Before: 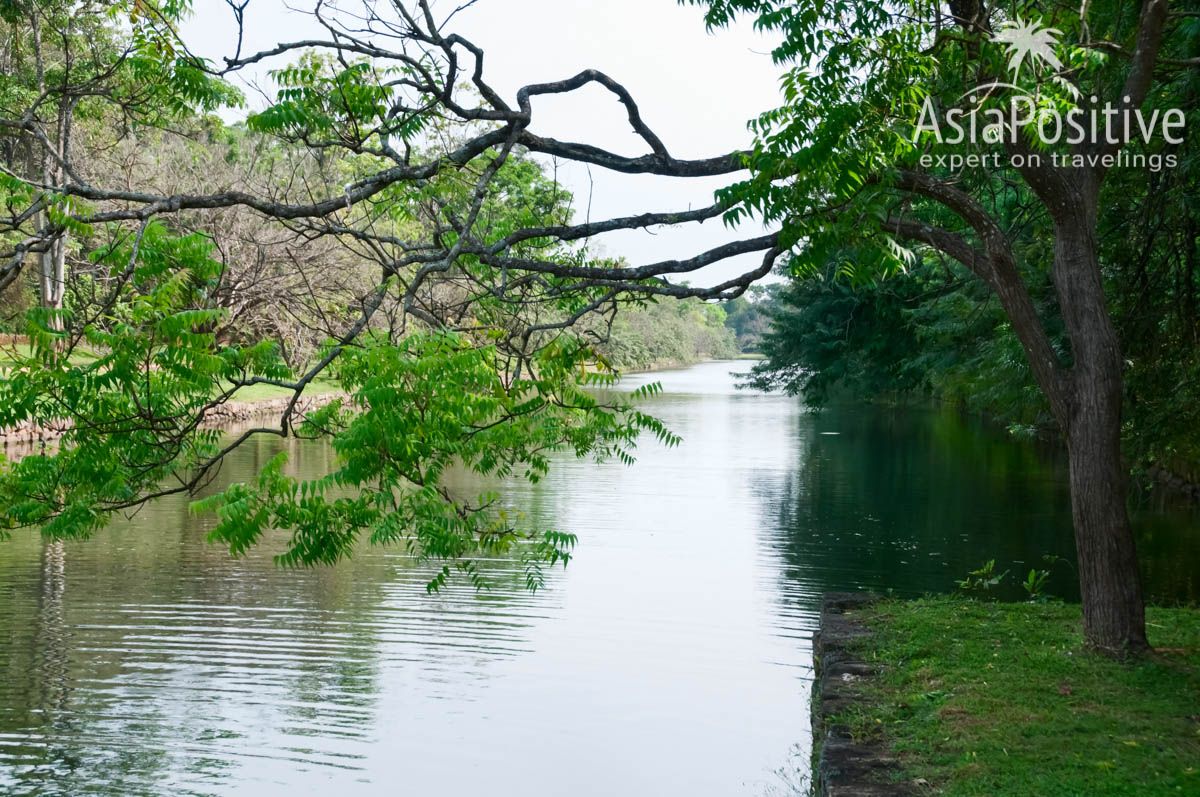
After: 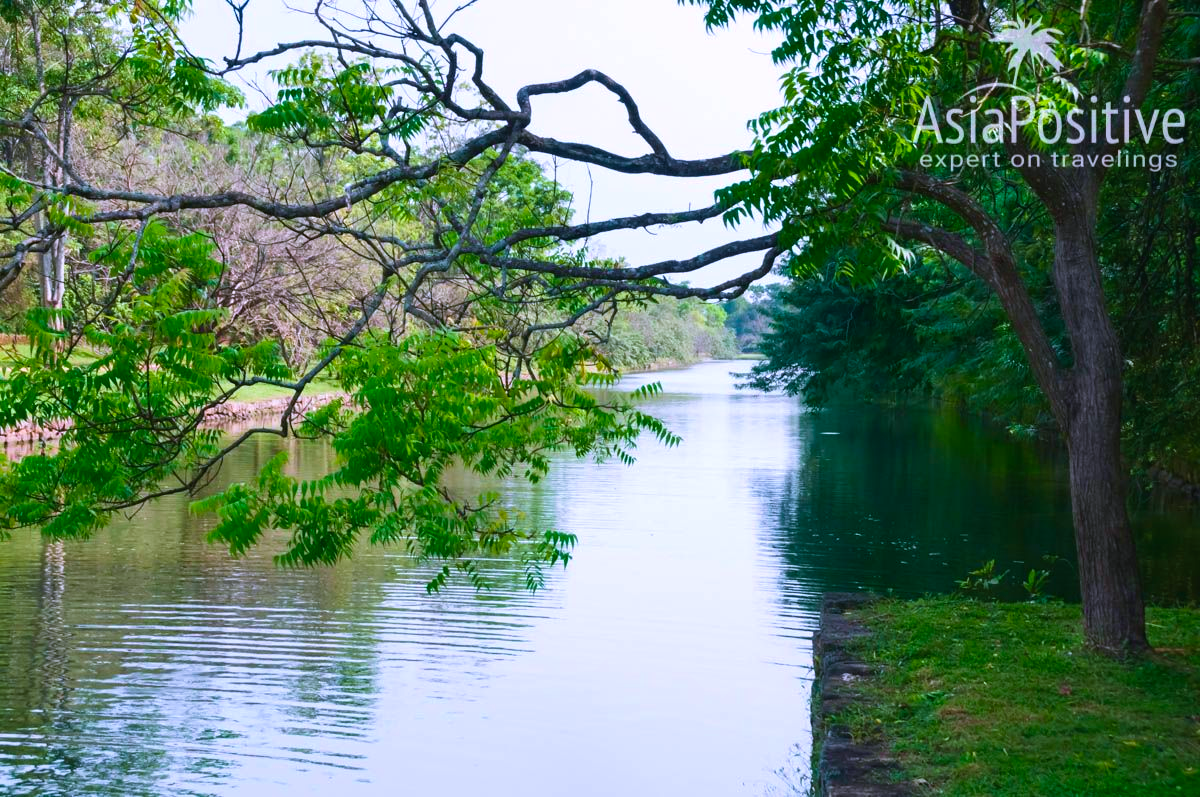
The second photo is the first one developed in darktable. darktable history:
velvia: on, module defaults
color calibration: illuminant custom, x 0.363, y 0.385, temperature 4524.45 K
exposure: black level correction -0.002, exposure 0.032 EV, compensate highlight preservation false
color balance rgb: perceptual saturation grading › global saturation 29.675%, global vibrance 25.031%
